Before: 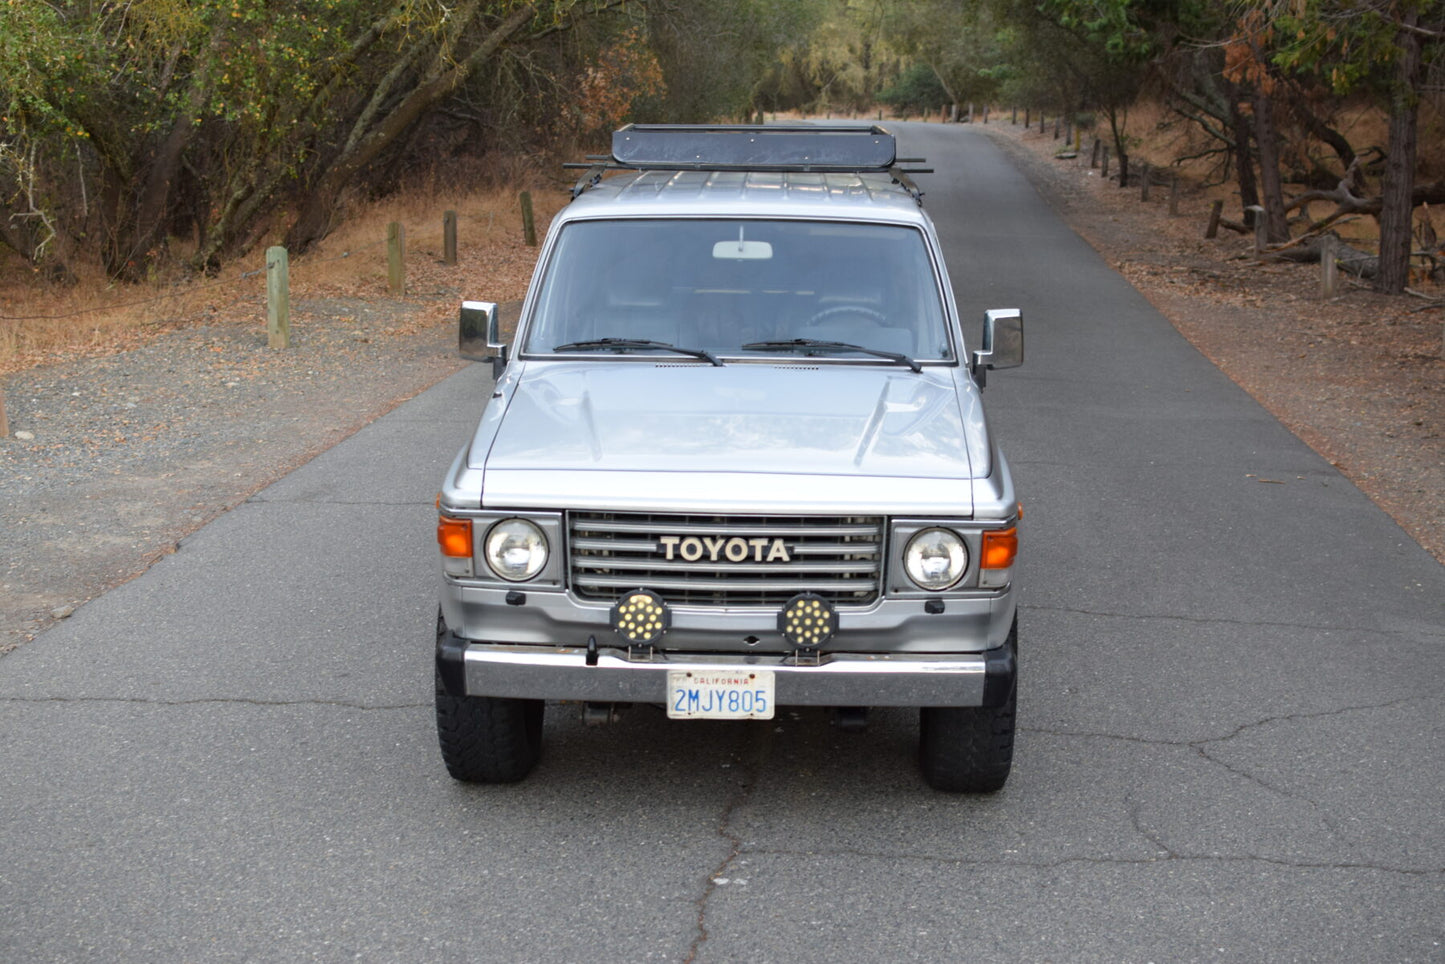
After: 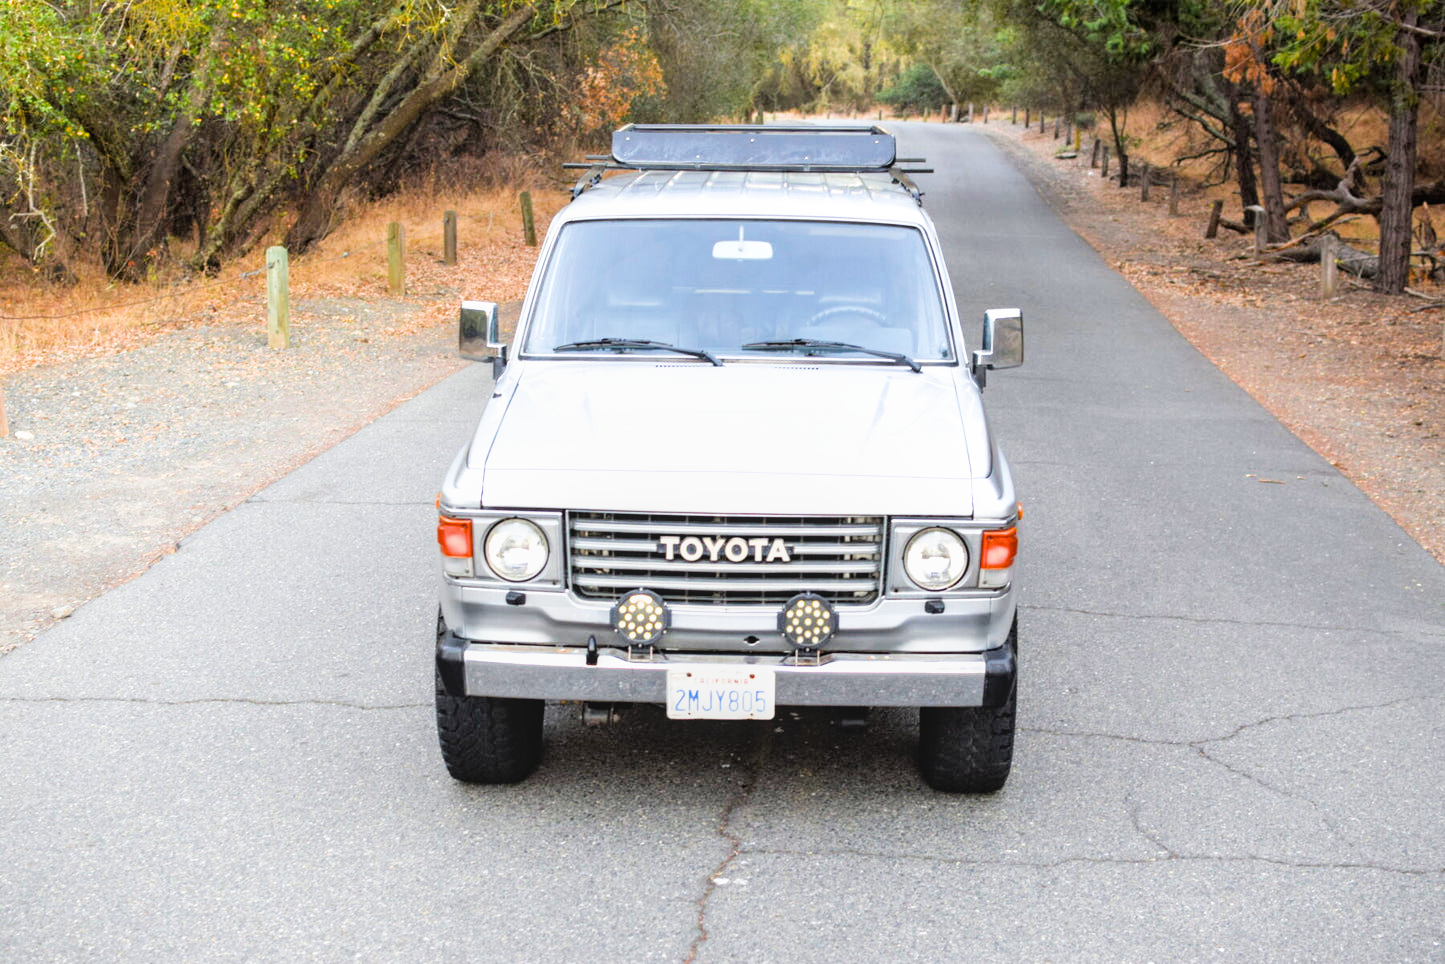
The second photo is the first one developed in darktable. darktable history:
local contrast: detail 110%
color balance rgb: perceptual saturation grading › global saturation 20%, global vibrance 20%
filmic rgb: black relative exposure -5 EV, white relative exposure 3.5 EV, hardness 3.19, contrast 1.2, highlights saturation mix -50%
exposure: black level correction 0, exposure 1.5 EV, compensate highlight preservation false
